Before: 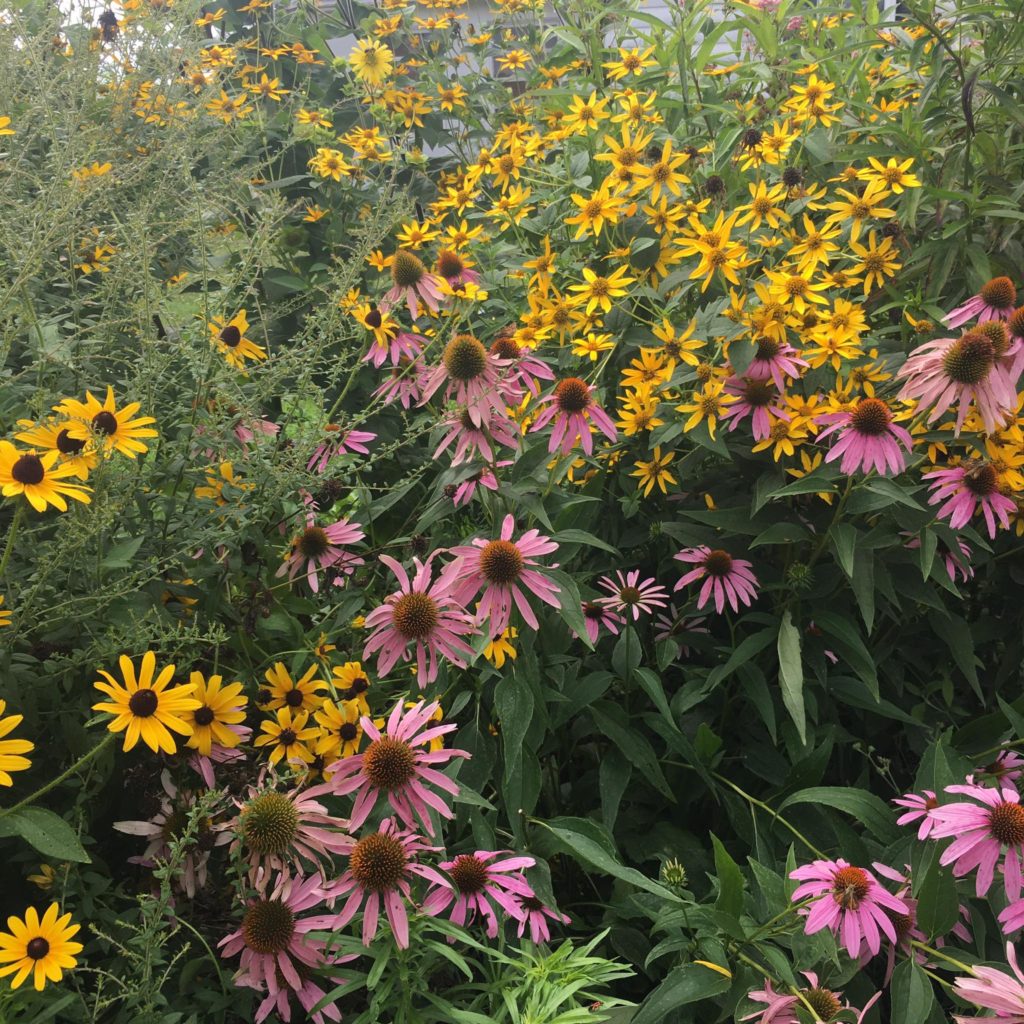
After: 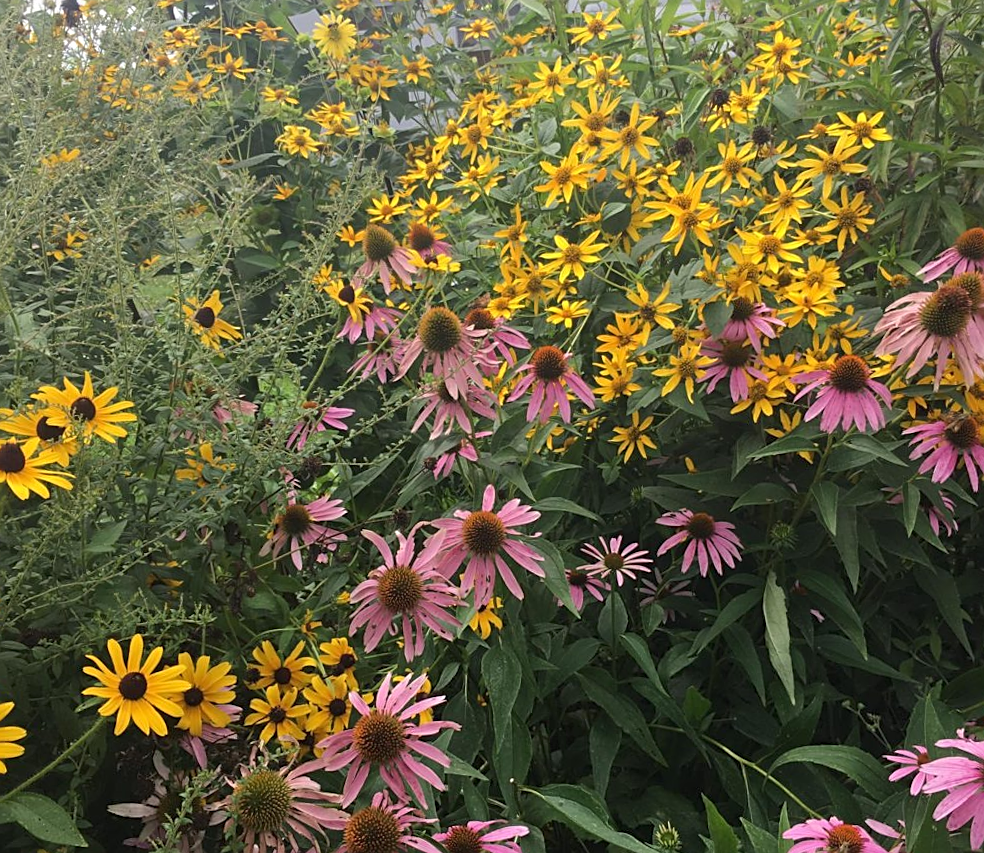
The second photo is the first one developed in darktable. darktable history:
white balance: emerald 1
sharpen: on, module defaults
crop and rotate: top 0%, bottom 11.49%
rotate and perspective: rotation -2.12°, lens shift (vertical) 0.009, lens shift (horizontal) -0.008, automatic cropping original format, crop left 0.036, crop right 0.964, crop top 0.05, crop bottom 0.959
